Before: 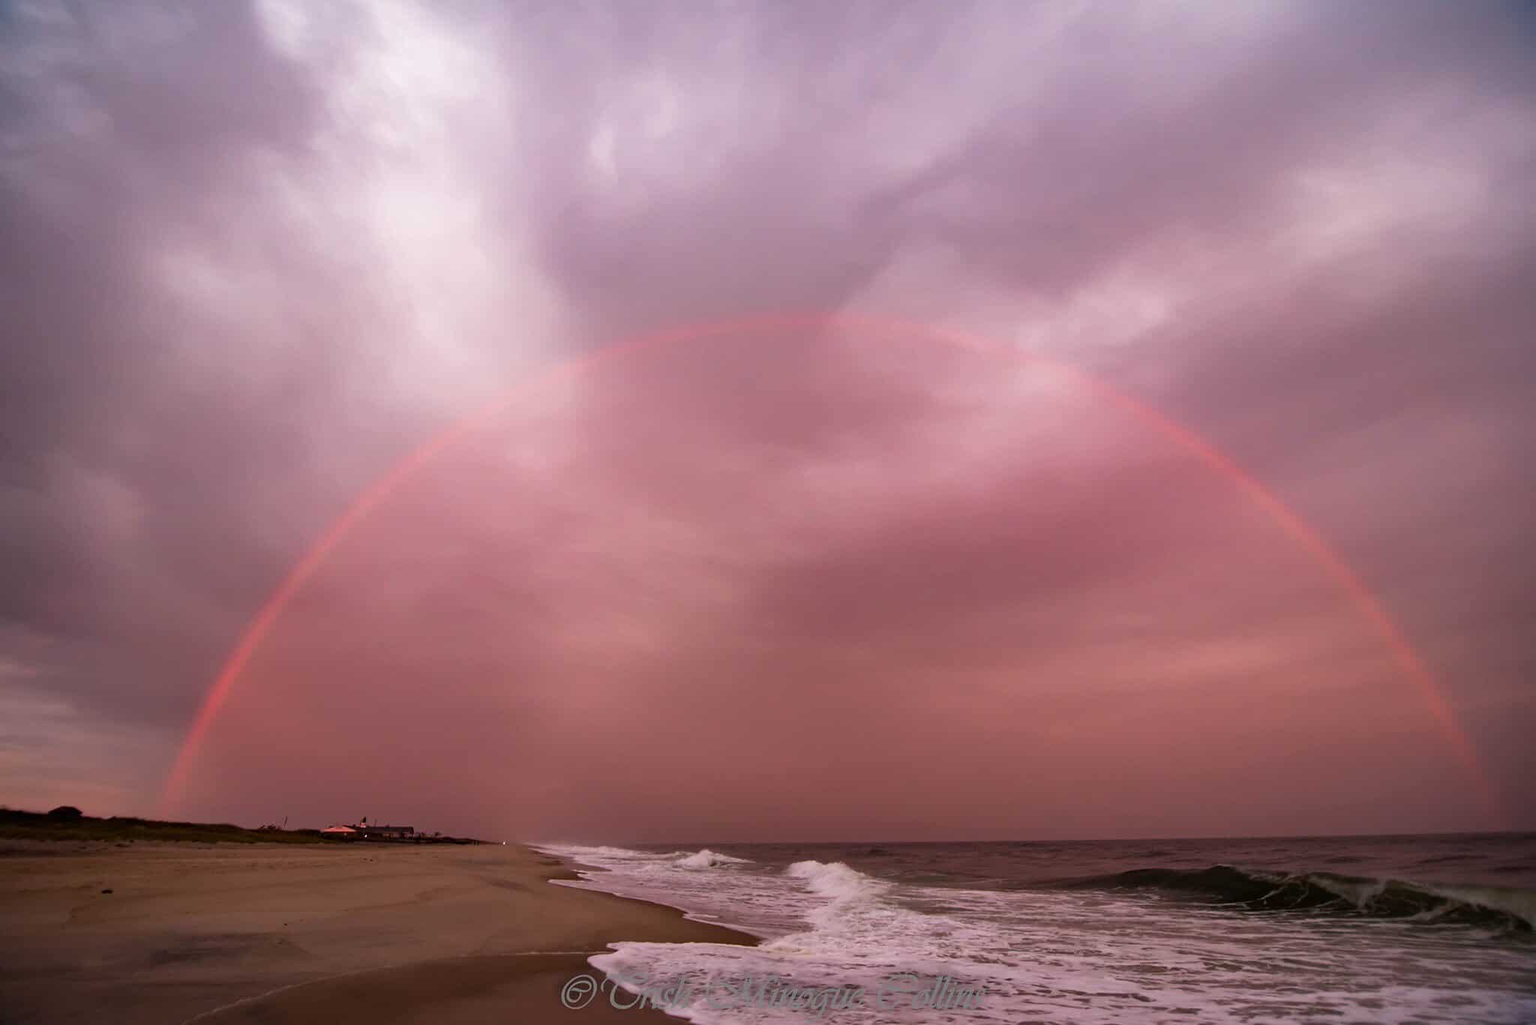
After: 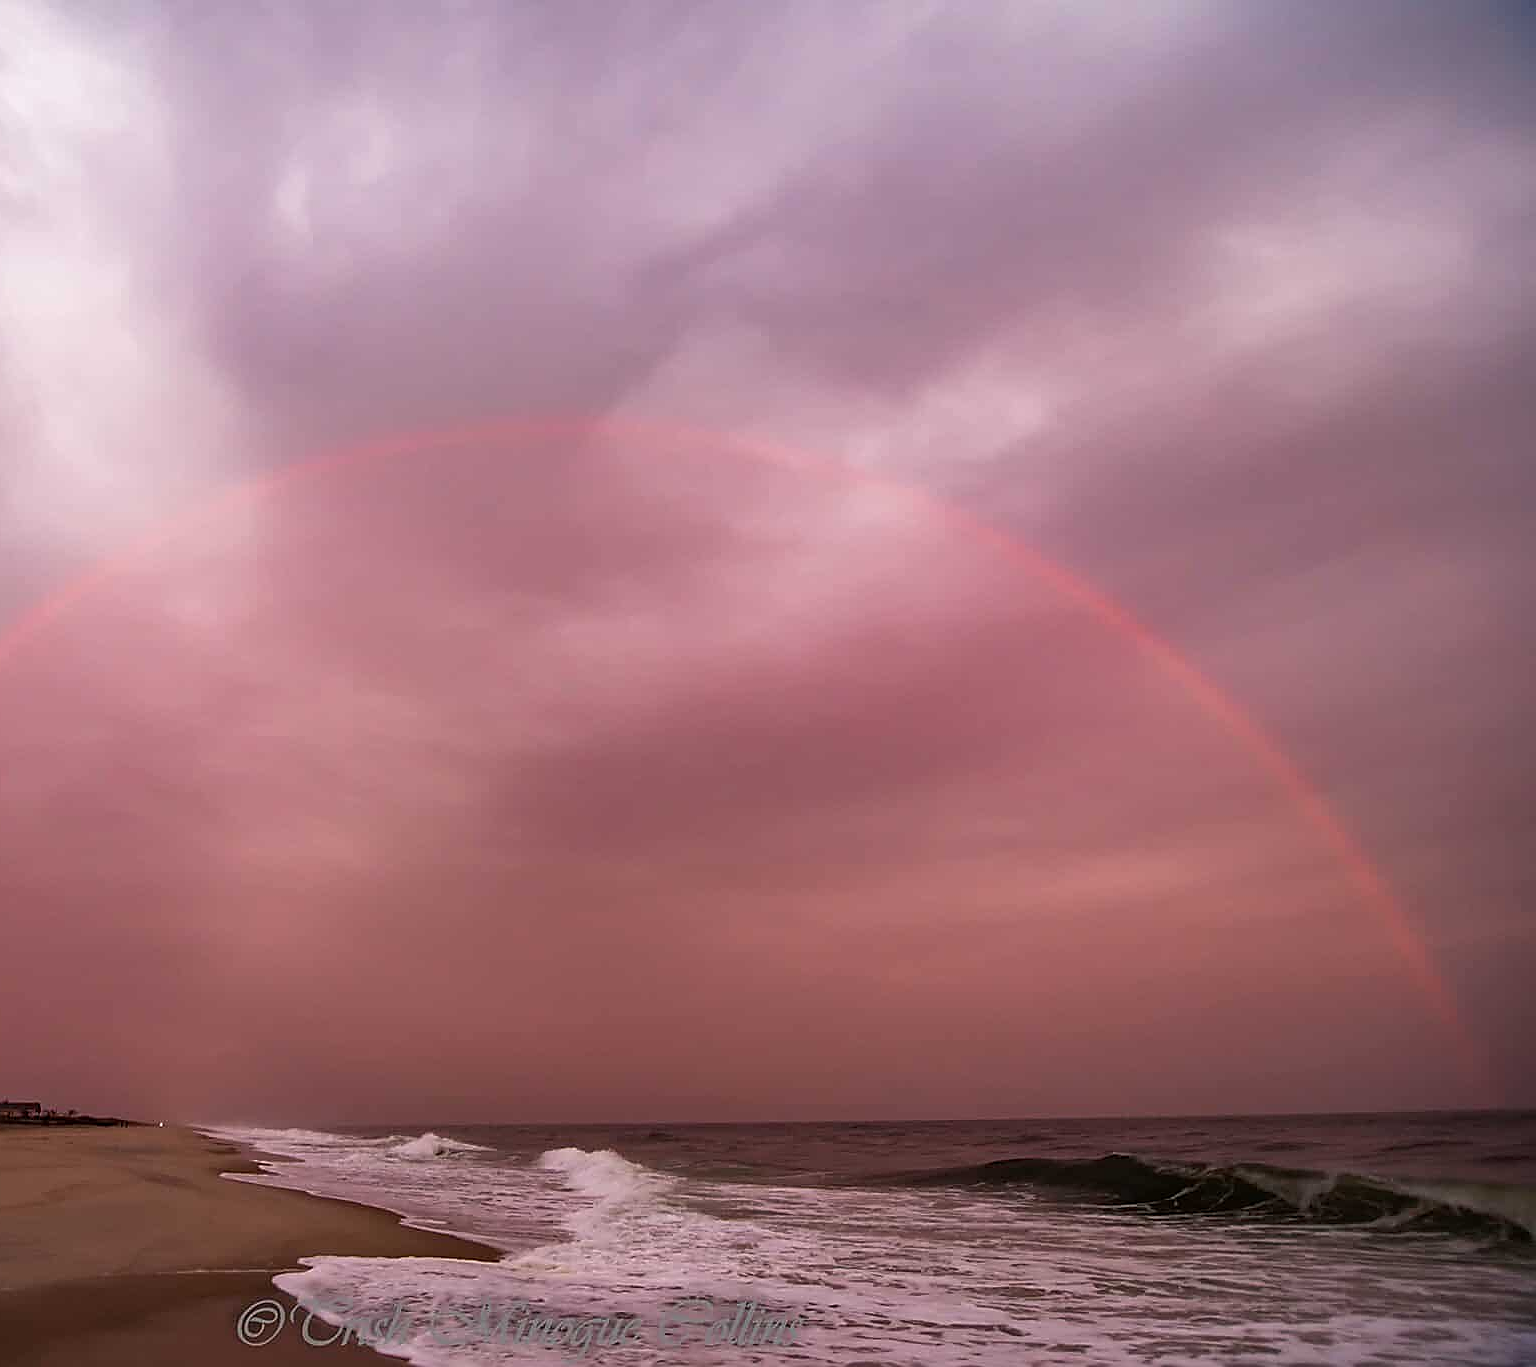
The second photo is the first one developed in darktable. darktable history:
crop and rotate: left 24.984%
sharpen: radius 1.36, amount 1.236, threshold 0.666
